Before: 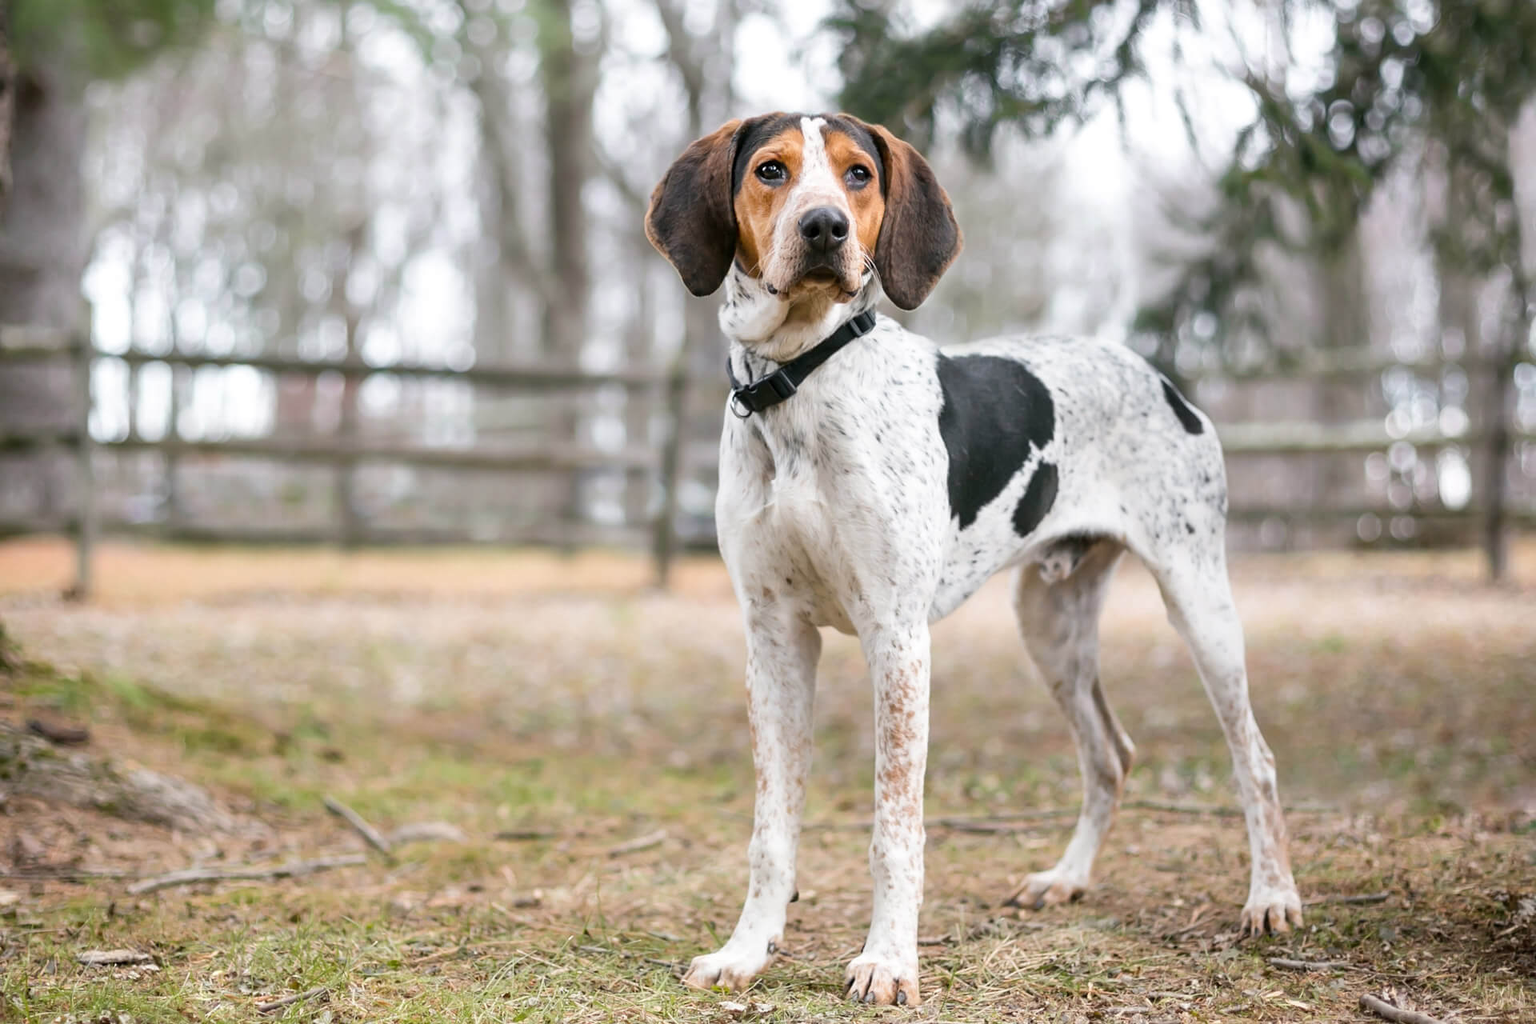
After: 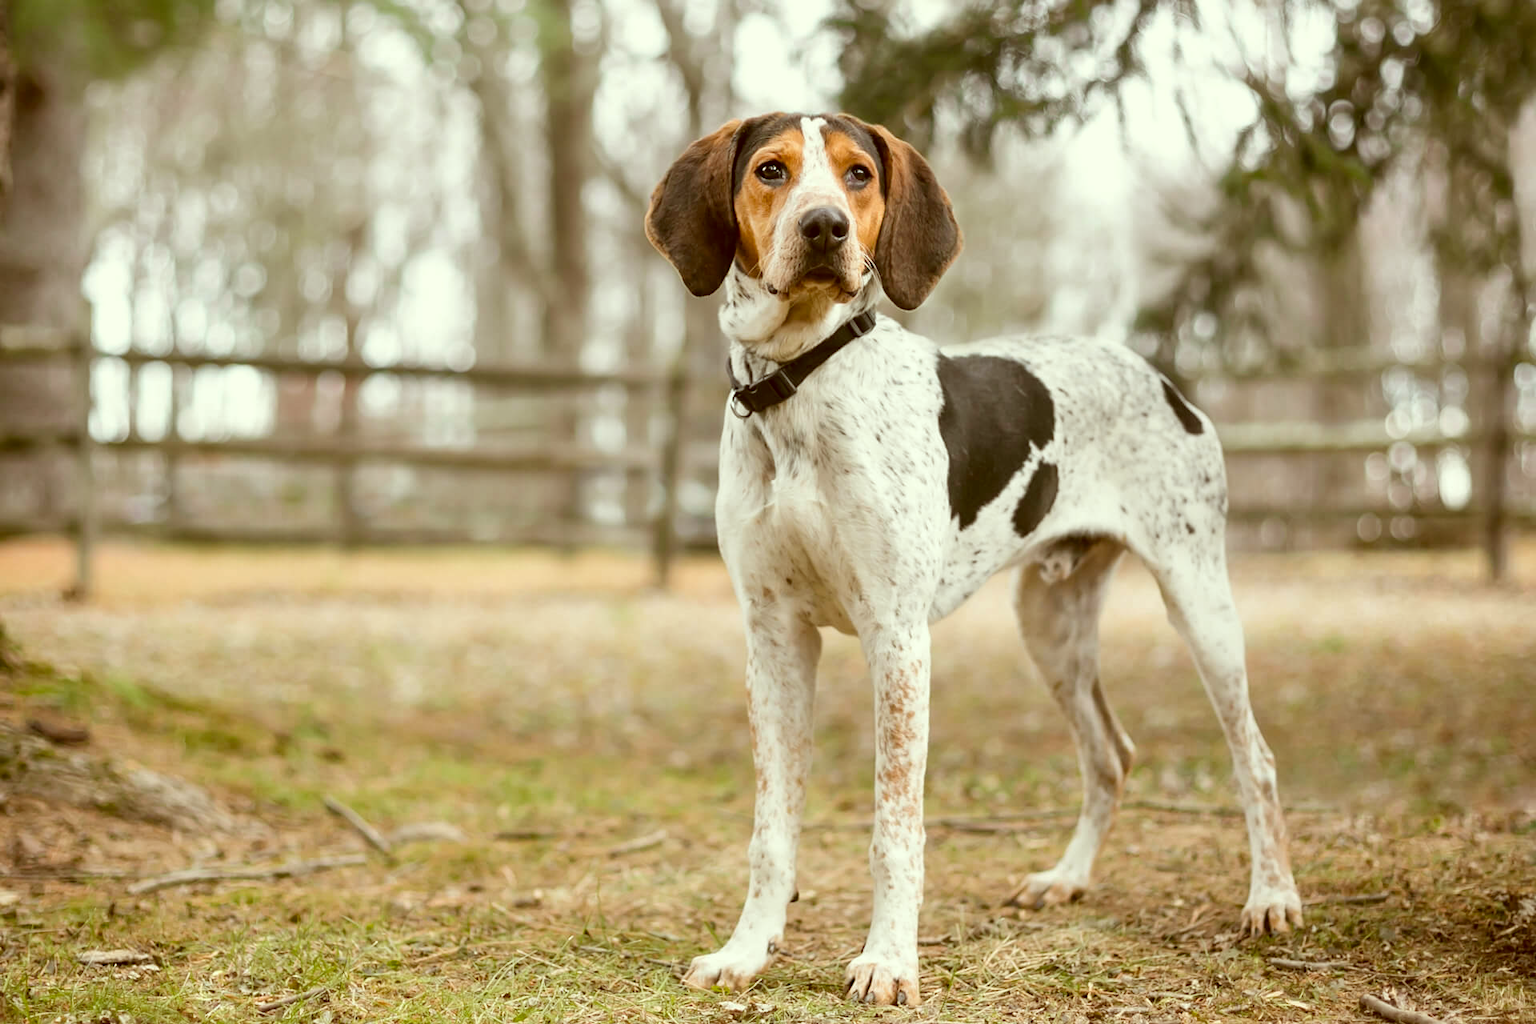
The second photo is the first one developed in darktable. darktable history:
color correction: highlights a* -6.13, highlights b* 9.61, shadows a* 10.89, shadows b* 23.95
